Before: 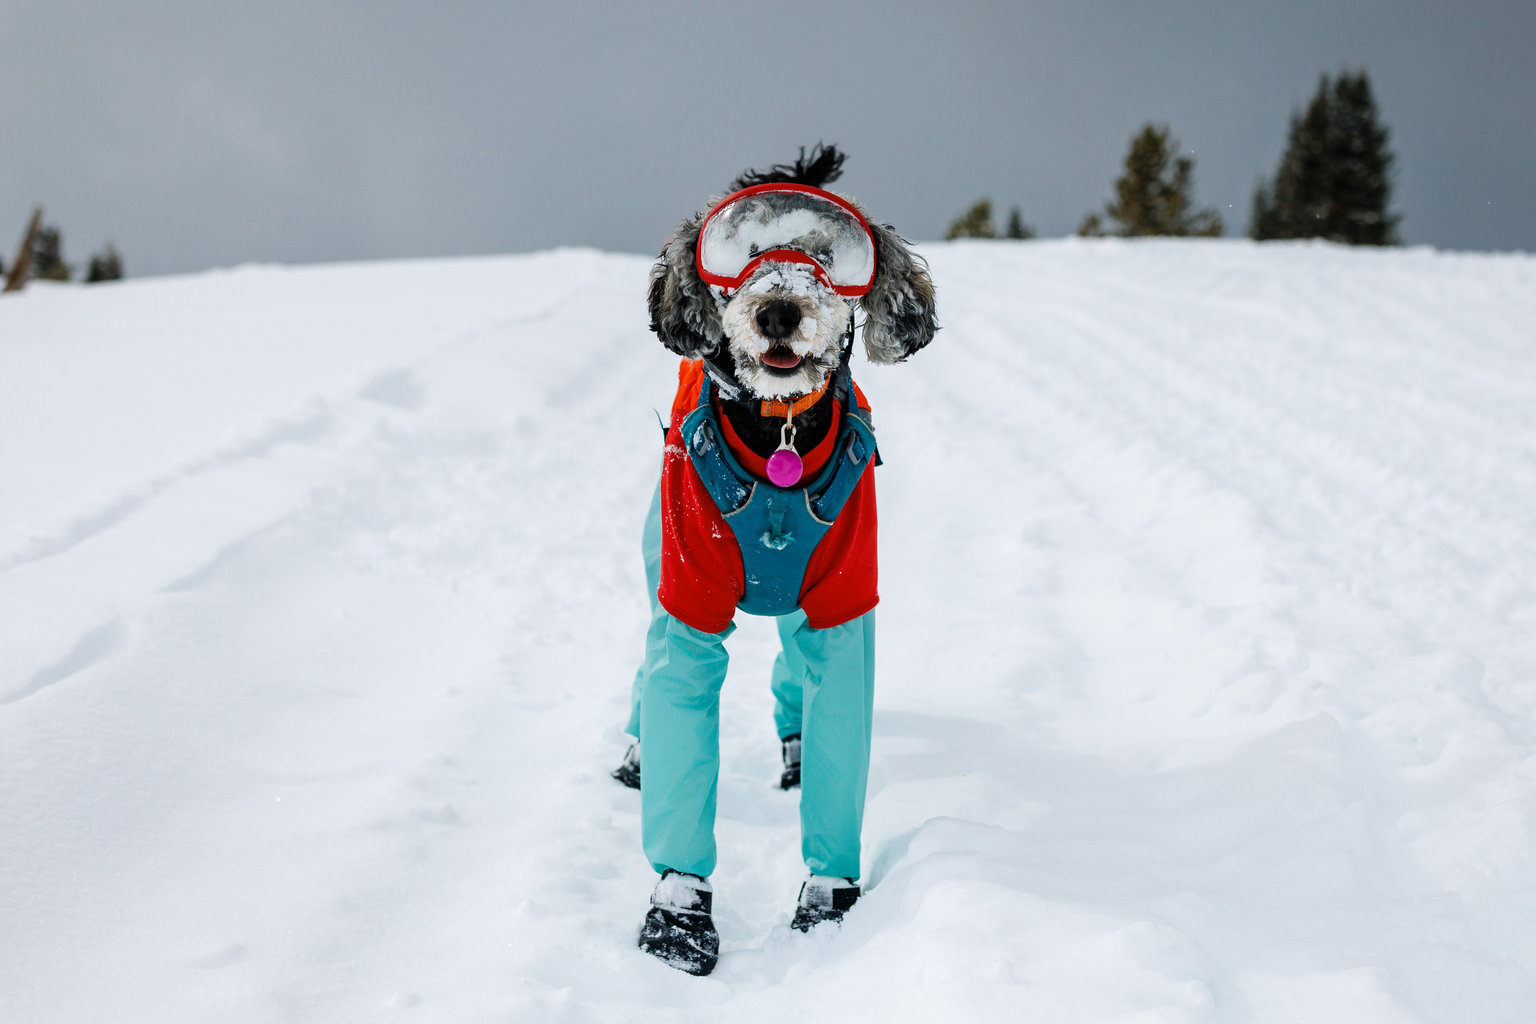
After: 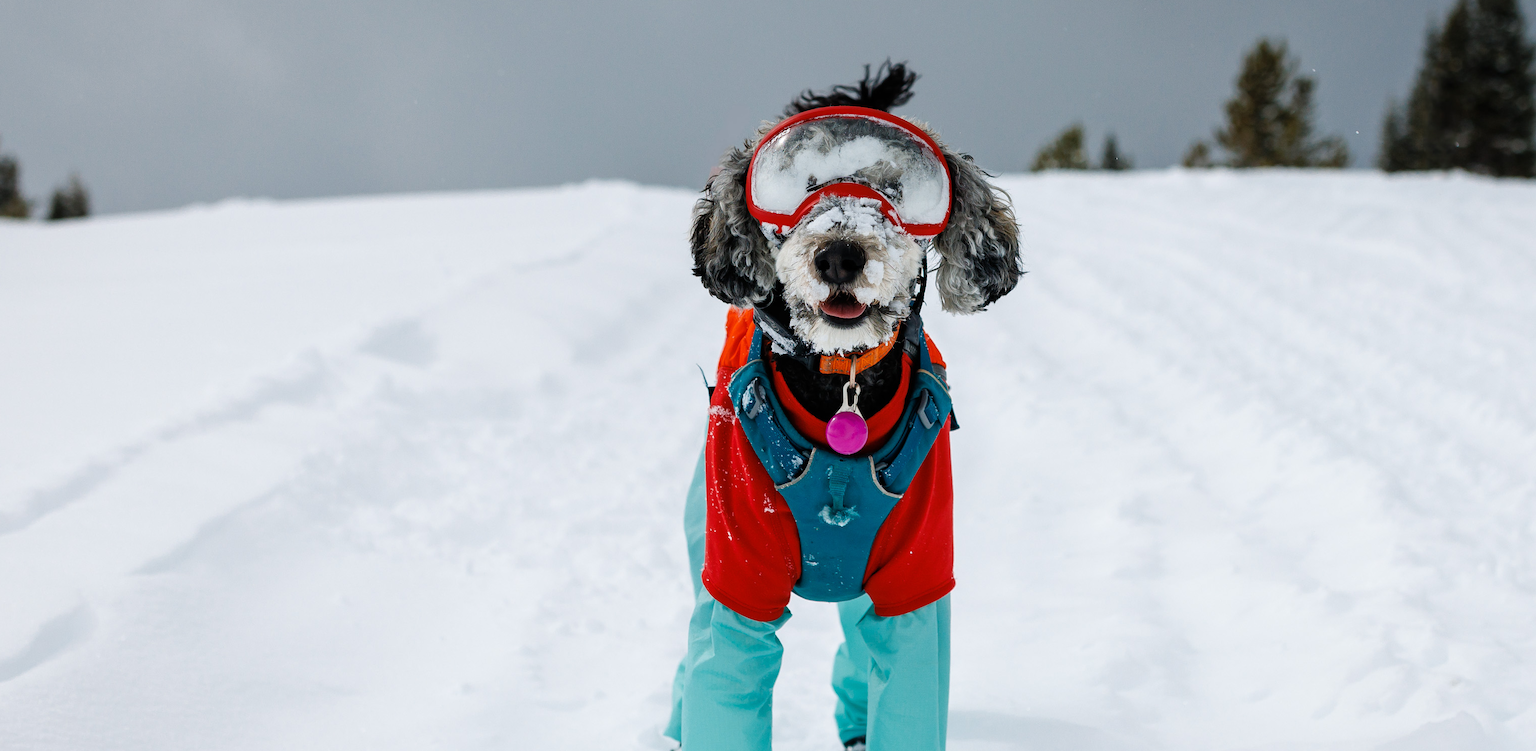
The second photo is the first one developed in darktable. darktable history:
crop: left 2.943%, top 8.828%, right 9.668%, bottom 26.992%
